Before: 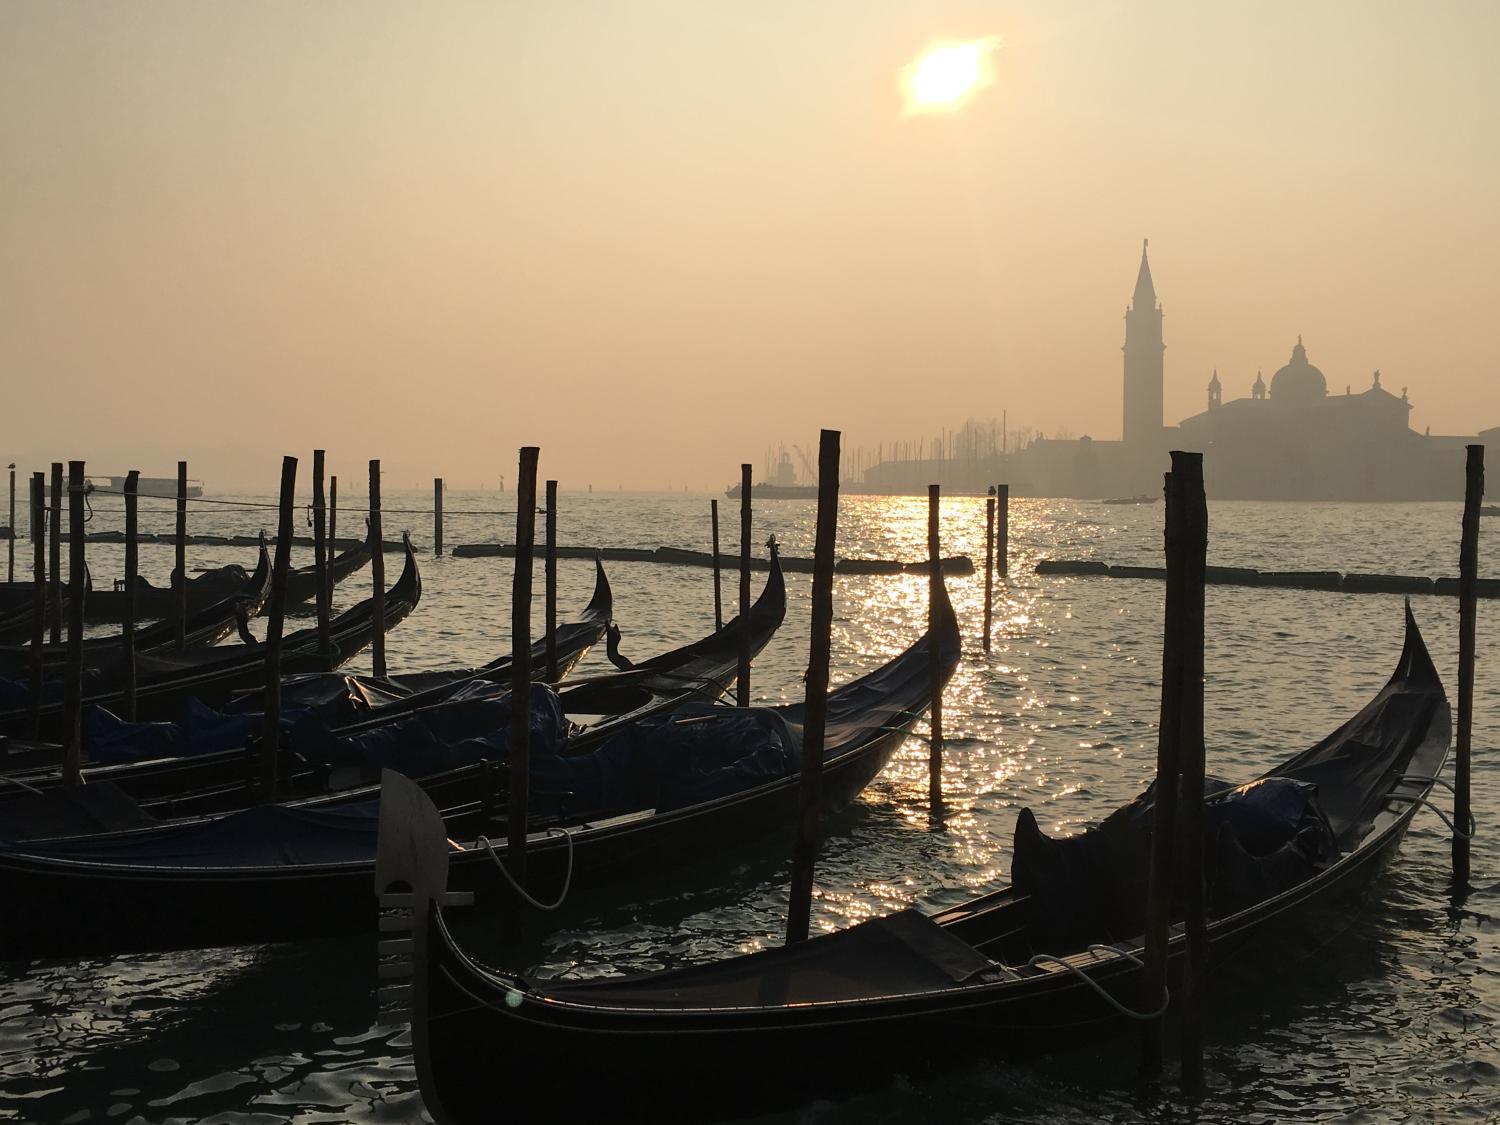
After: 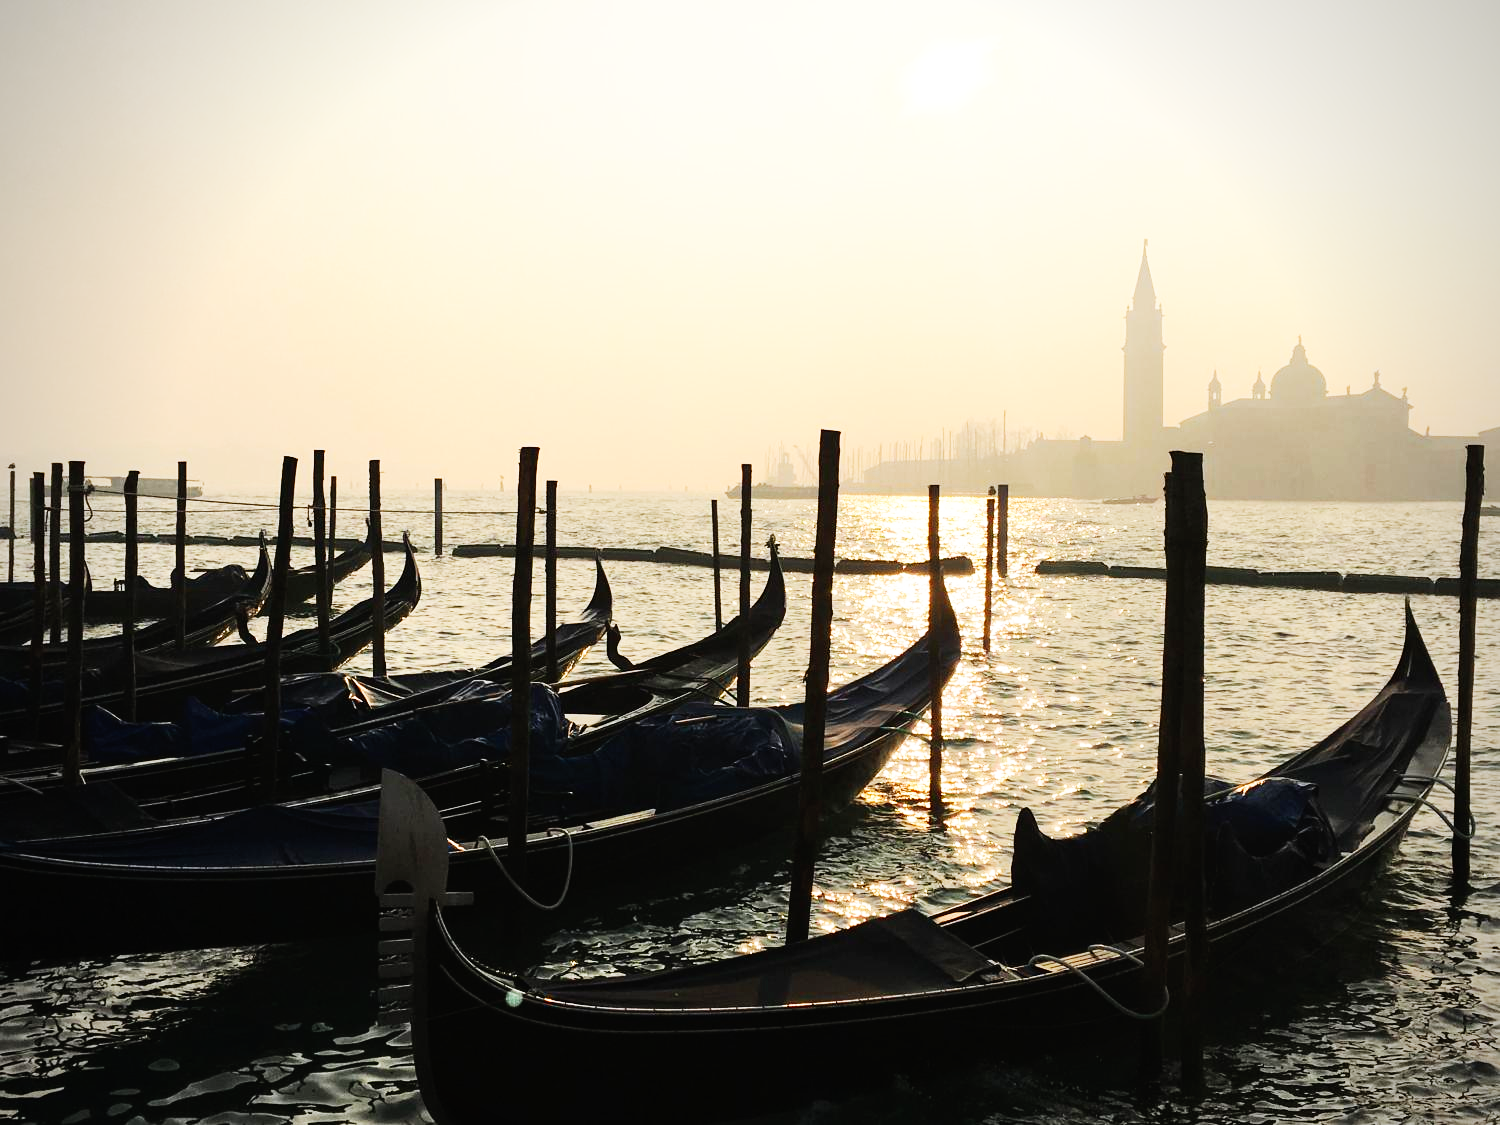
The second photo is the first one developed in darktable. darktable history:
levels: white 99.95%, levels [0, 0.478, 1]
base curve: curves: ch0 [(0, 0) (0.007, 0.004) (0.027, 0.03) (0.046, 0.07) (0.207, 0.54) (0.442, 0.872) (0.673, 0.972) (1, 1)], preserve colors none
vignetting: fall-off radius 61.11%
